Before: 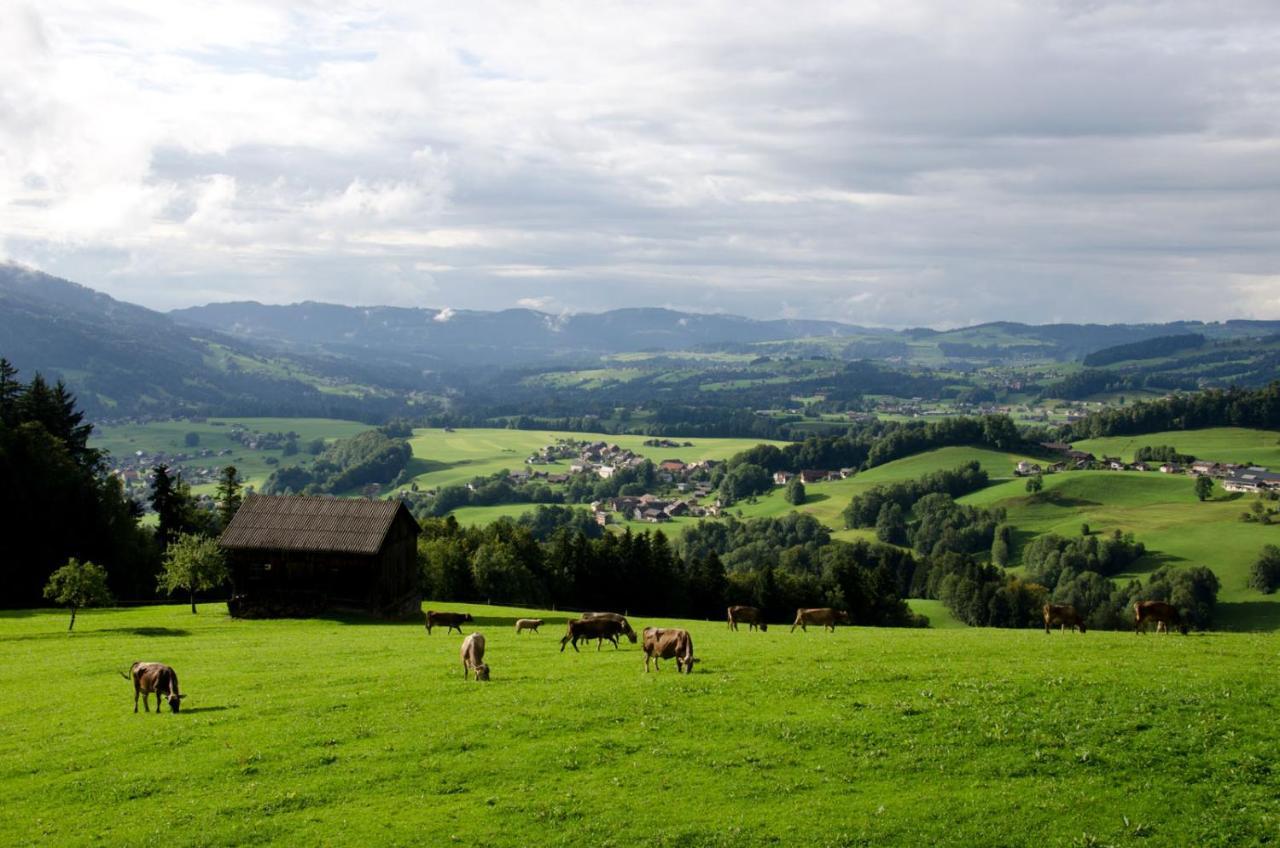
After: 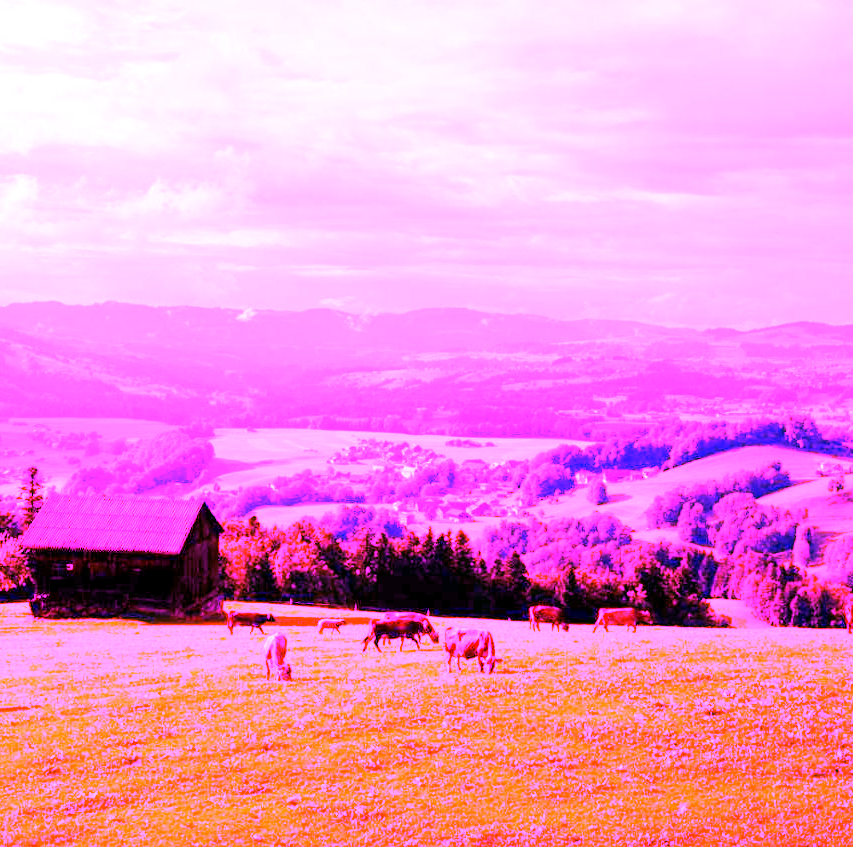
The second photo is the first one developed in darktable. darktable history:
crop and rotate: left 15.546%, right 17.787%
white balance: red 8, blue 8
